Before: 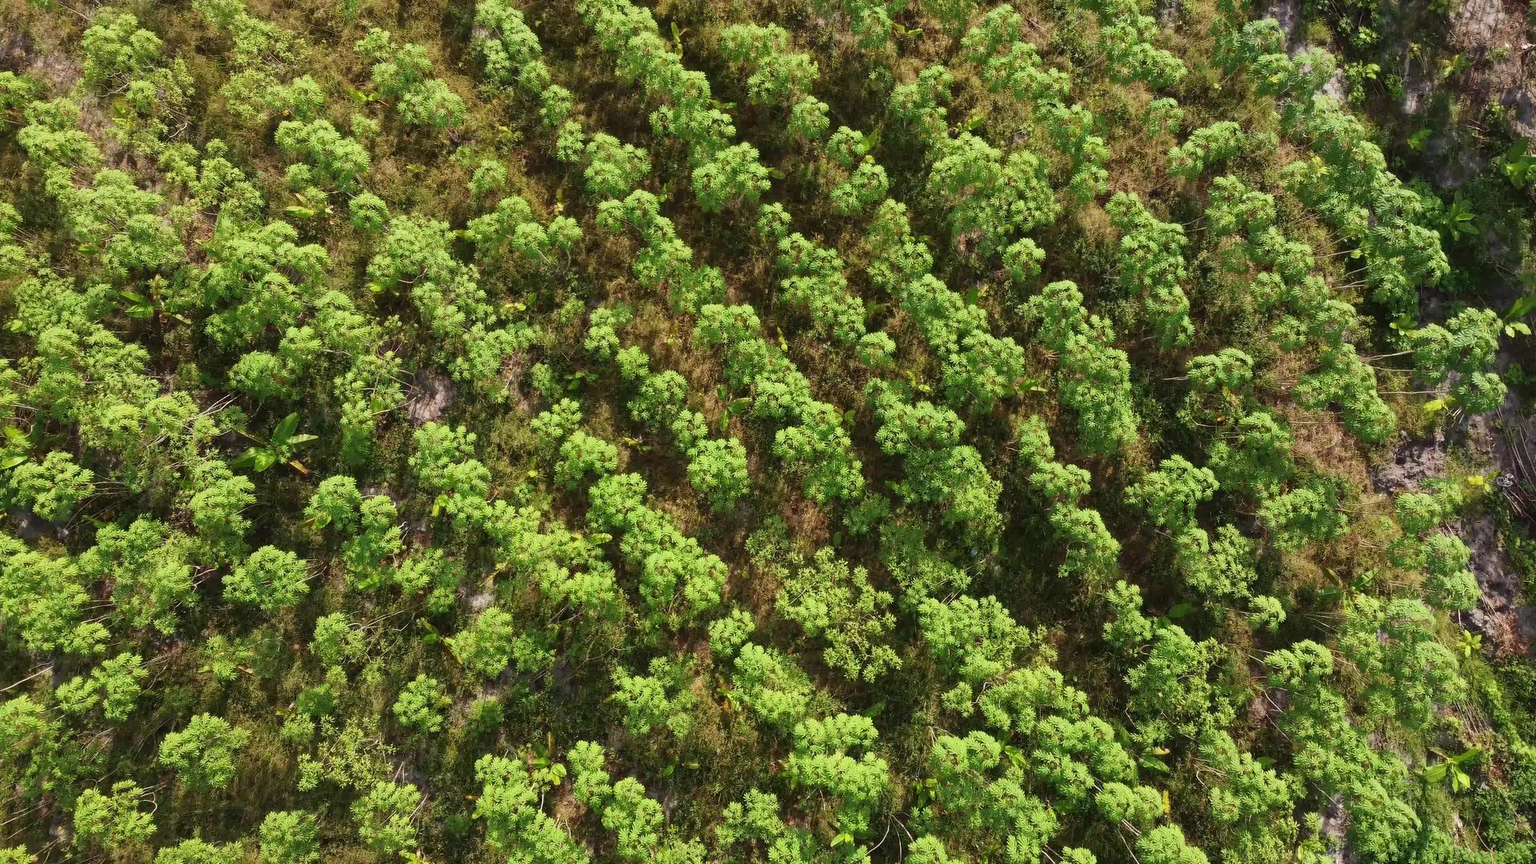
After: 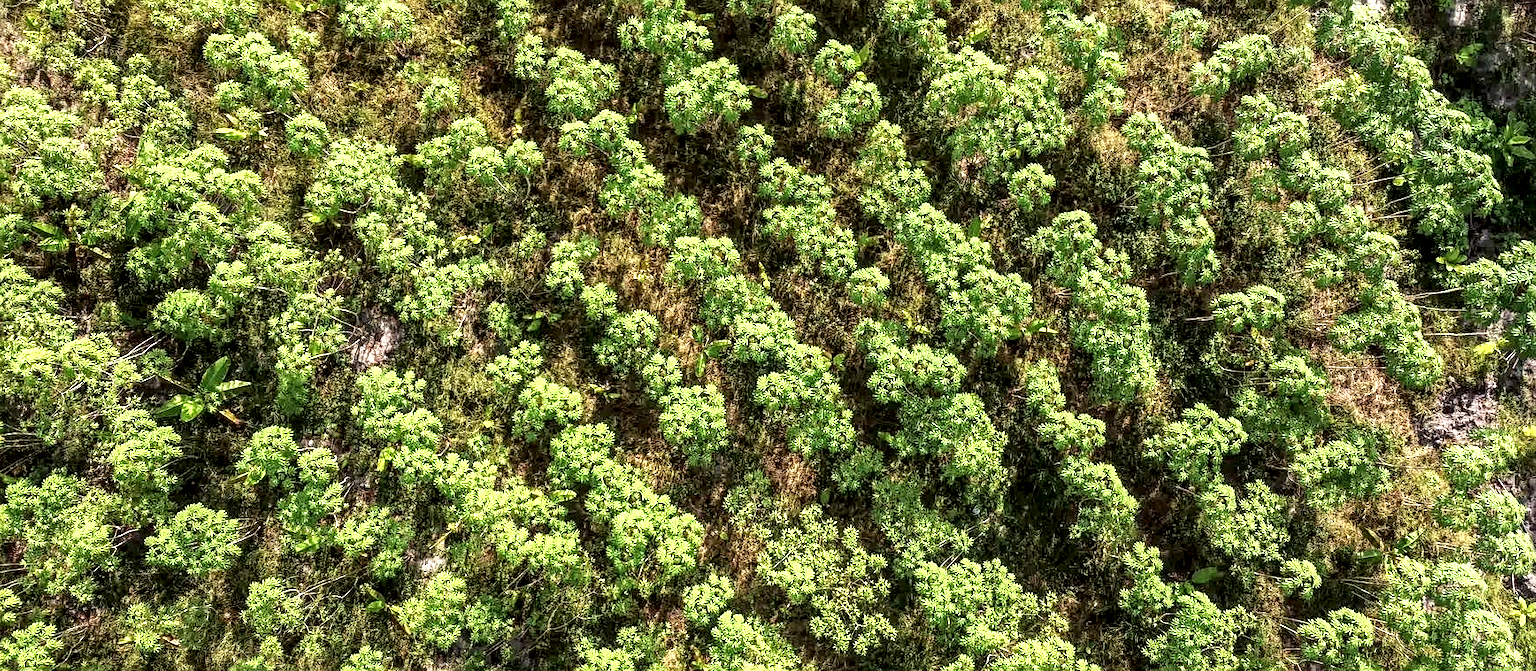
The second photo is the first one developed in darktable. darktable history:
local contrast: highlights 17%, detail 185%
sharpen: on, module defaults
exposure: exposure 0.201 EV, compensate highlight preservation false
crop: left 5.967%, top 10.471%, right 3.568%, bottom 19.164%
tone equalizer: -8 EV -0.404 EV, -7 EV -0.398 EV, -6 EV -0.3 EV, -5 EV -0.231 EV, -3 EV 0.219 EV, -2 EV 0.35 EV, -1 EV 0.389 EV, +0 EV 0.398 EV
